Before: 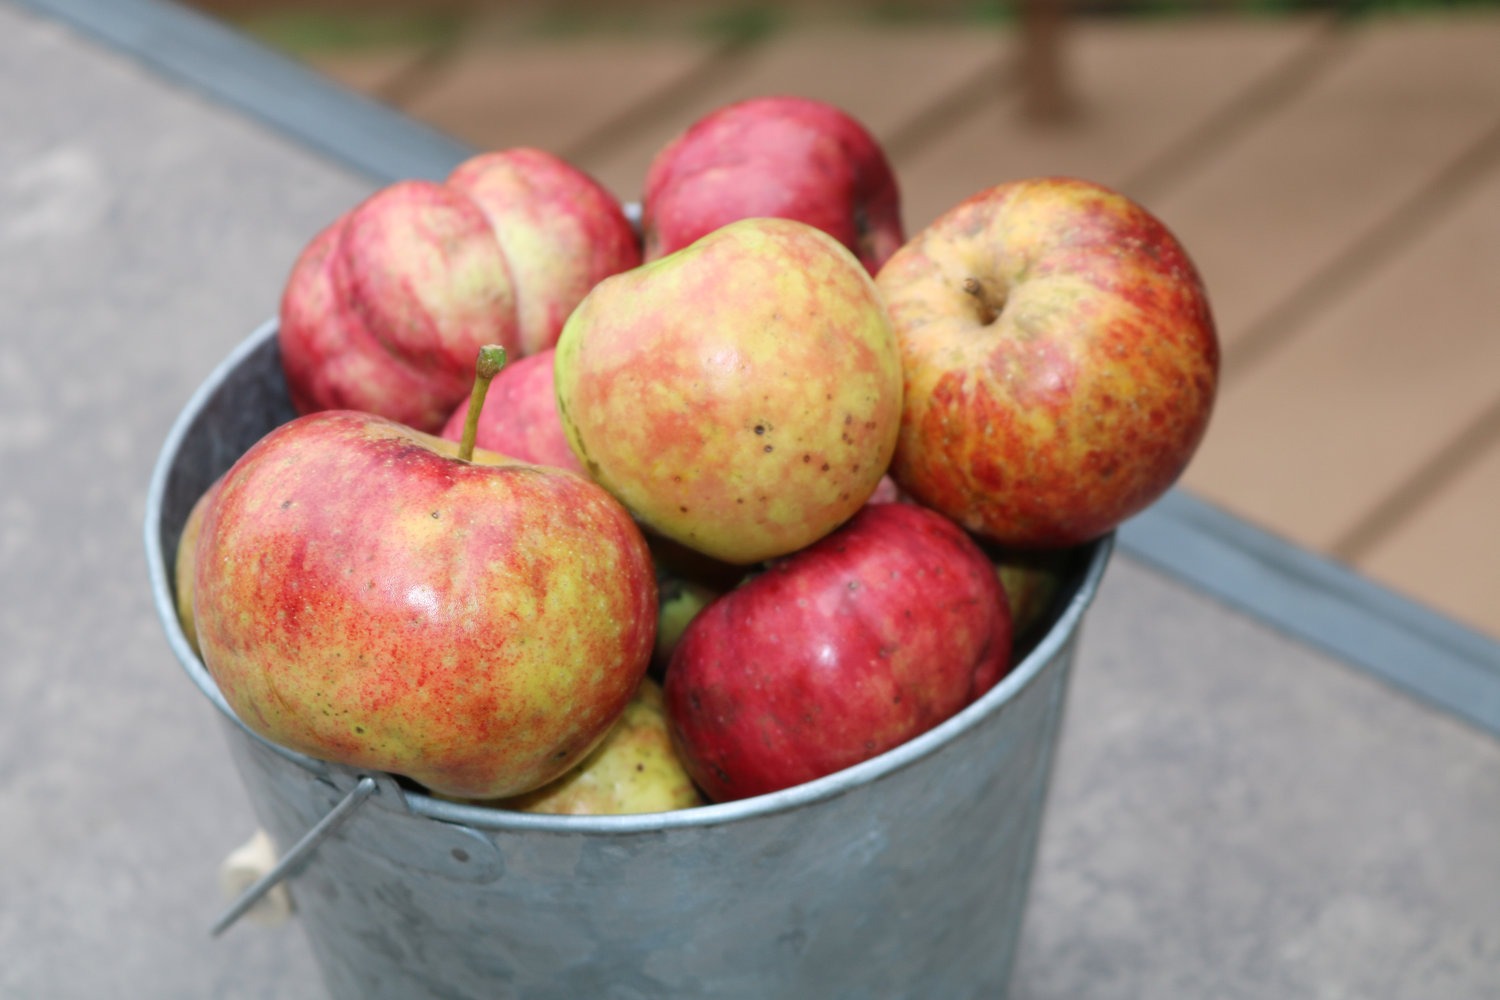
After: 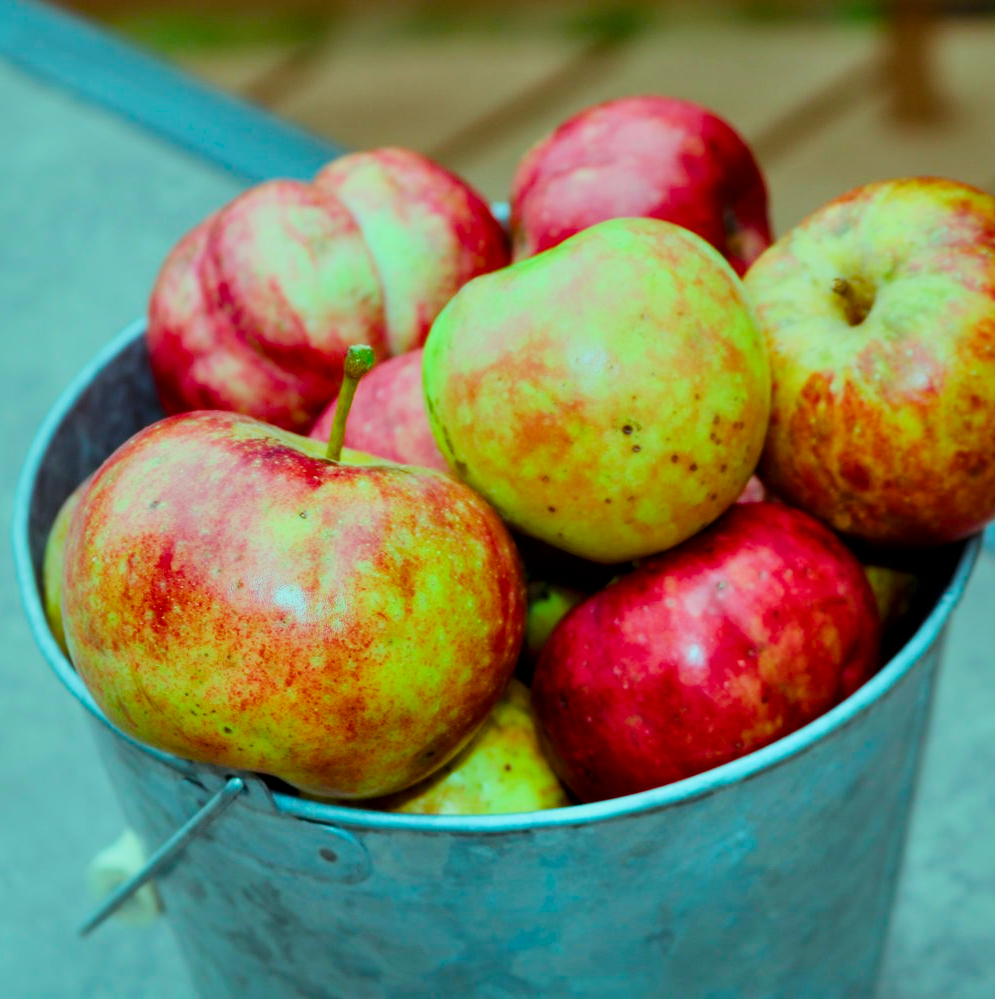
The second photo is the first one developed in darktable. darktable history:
filmic rgb: black relative exposure -7.65 EV, white relative exposure 4.56 EV, hardness 3.61, preserve chrominance RGB euclidean norm, color science v5 (2021), iterations of high-quality reconstruction 0, contrast in shadows safe, contrast in highlights safe
crop and rotate: left 8.812%, right 24.842%
local contrast: mode bilateral grid, contrast 25, coarseness 61, detail 152%, midtone range 0.2
color balance rgb: highlights gain › chroma 7.595%, highlights gain › hue 184.71°, perceptual saturation grading › global saturation 36.992%, perceptual saturation grading › shadows 35.794%, global vibrance 34.233%
